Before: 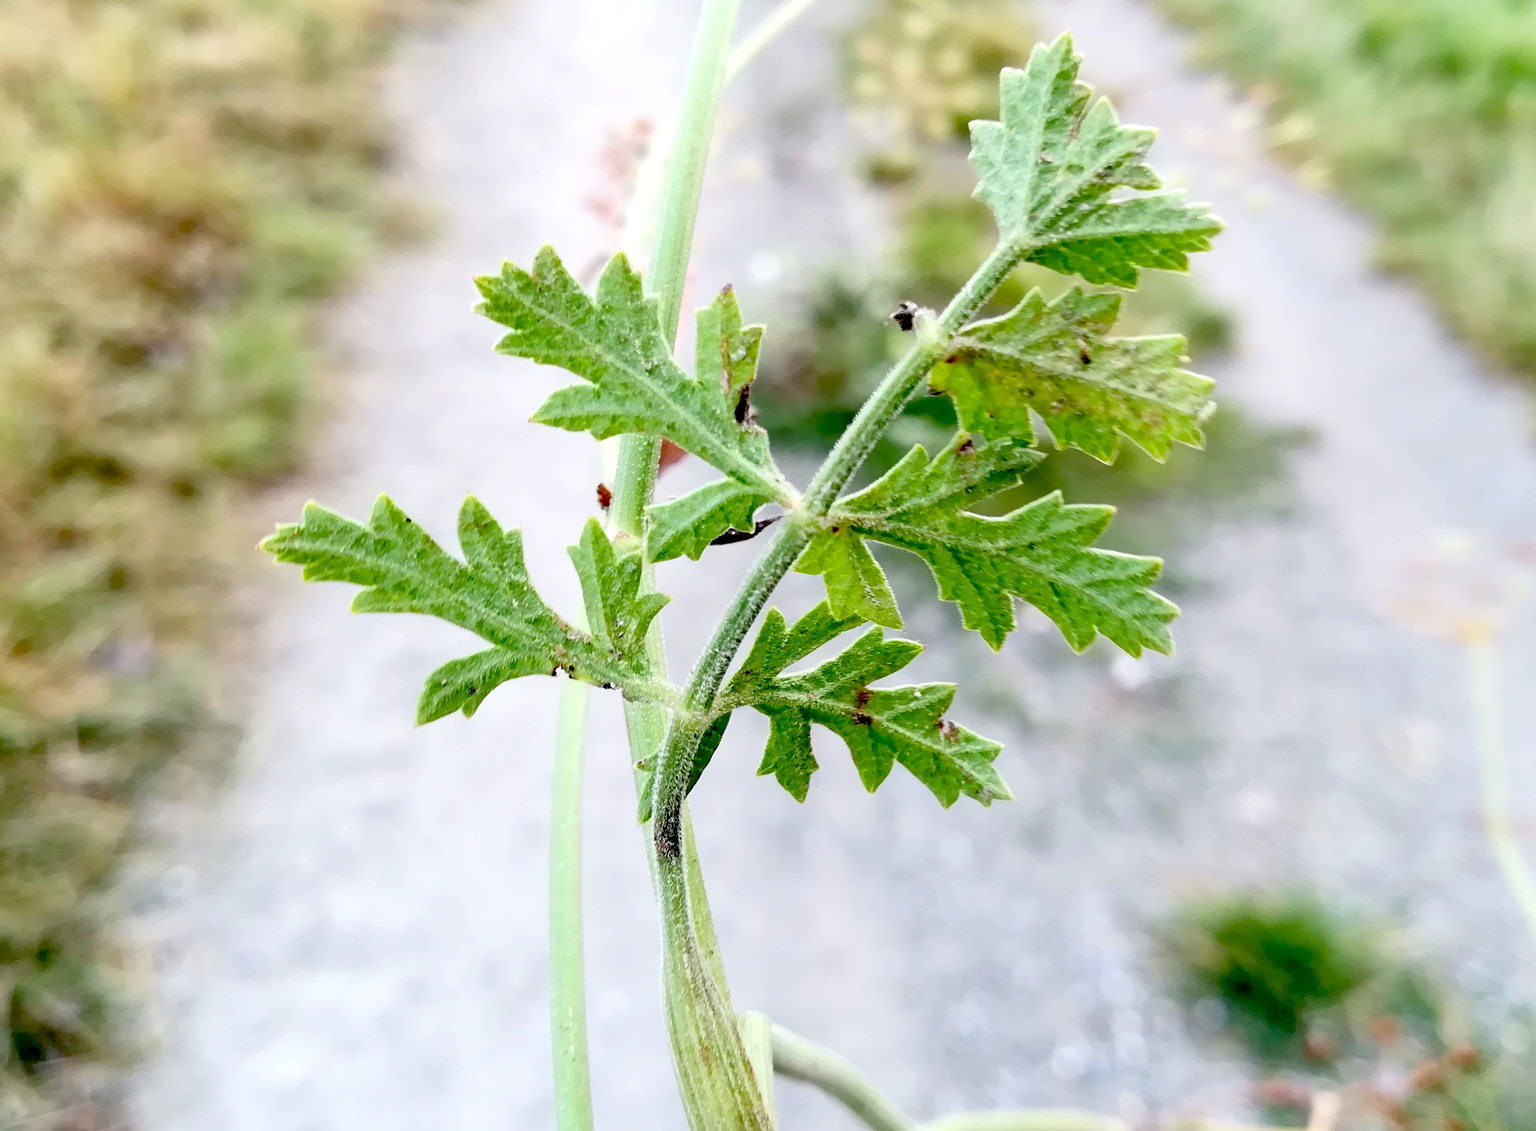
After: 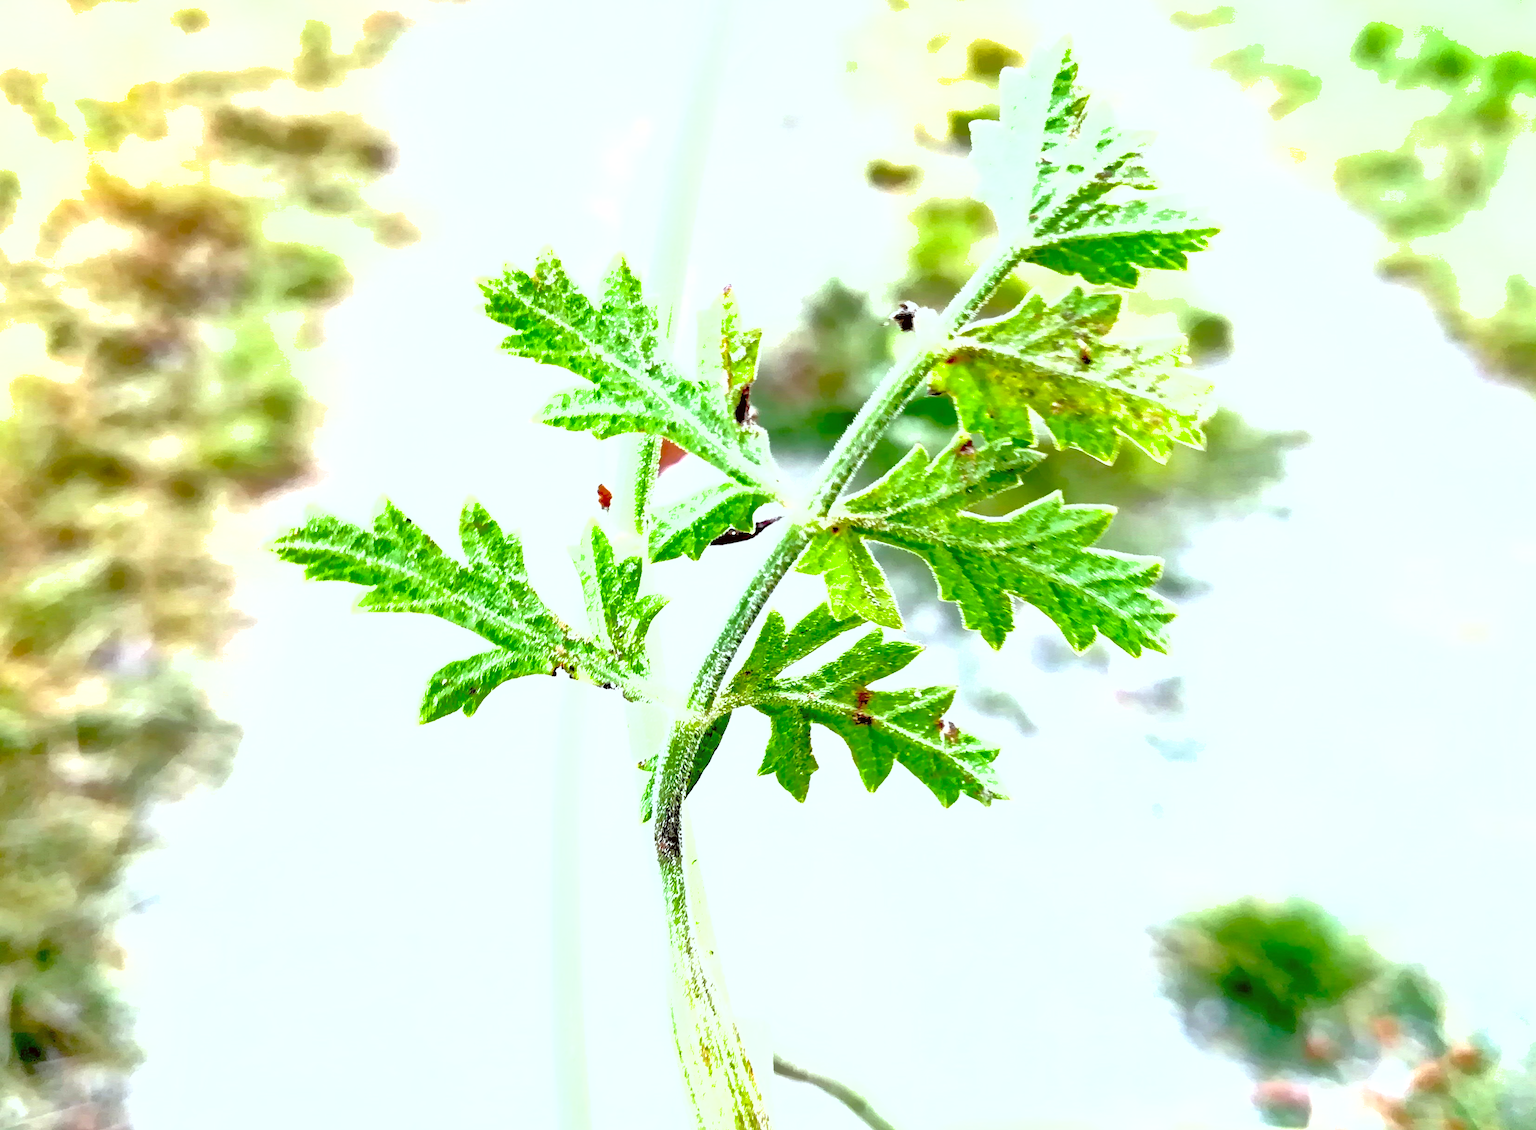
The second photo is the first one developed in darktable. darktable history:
color correction: highlights a* -4.98, highlights b* -3.76, shadows a* 3.83, shadows b* 4.08
exposure: black level correction 0, exposure 1.173 EV, compensate exposure bias true, compensate highlight preservation false
shadows and highlights: on, module defaults
